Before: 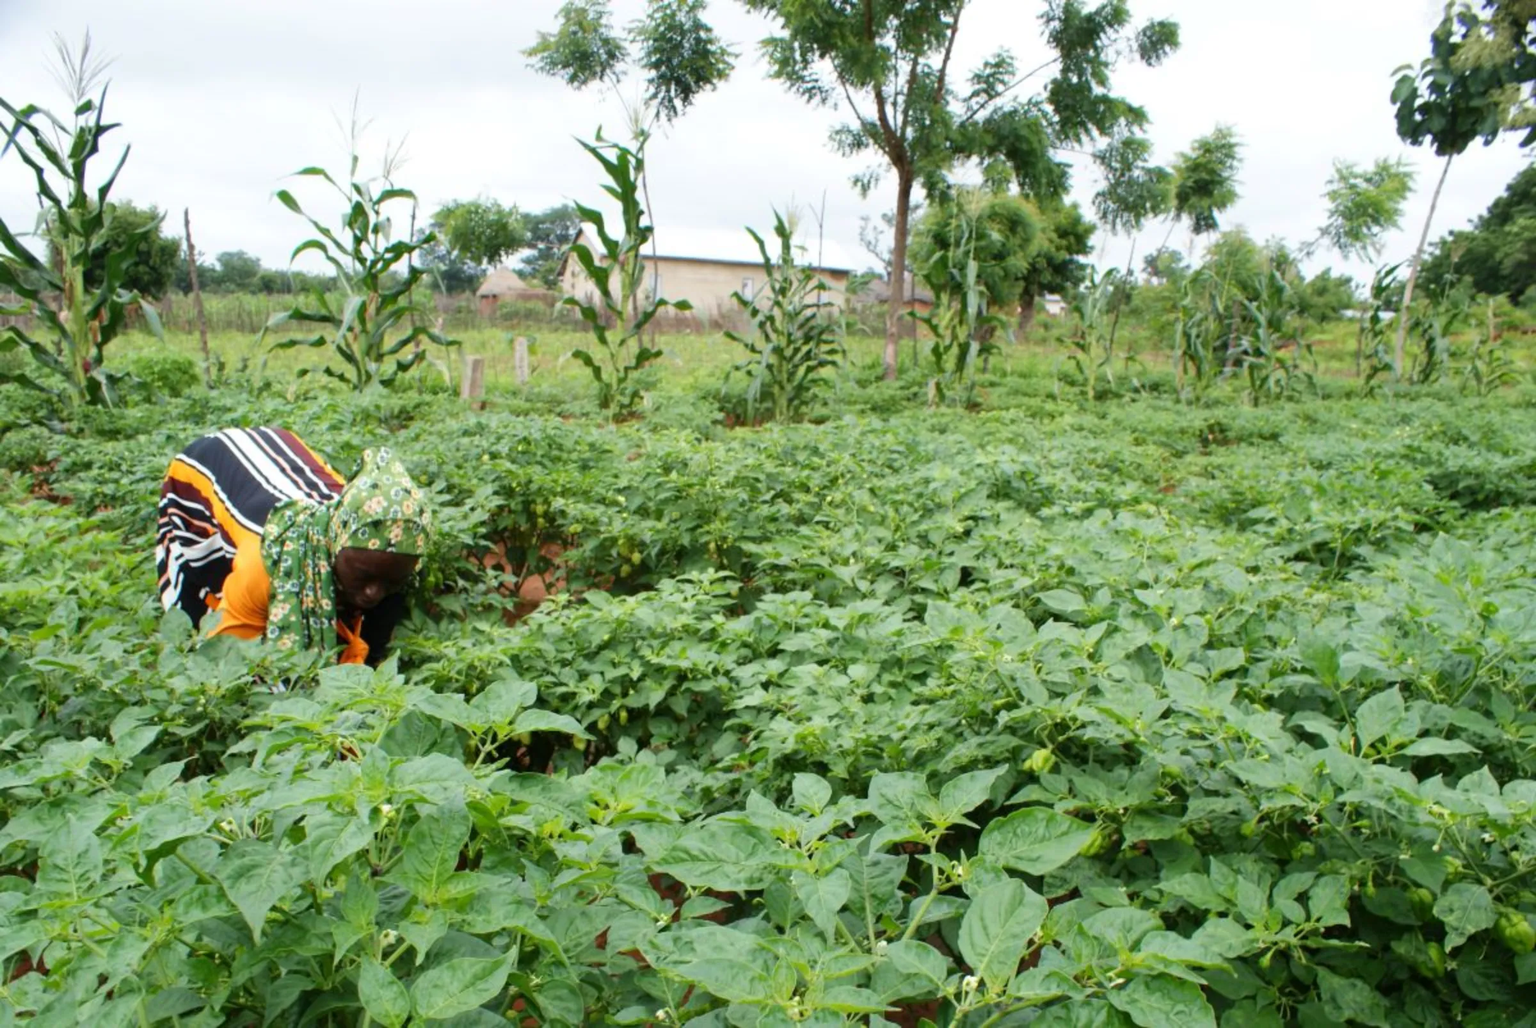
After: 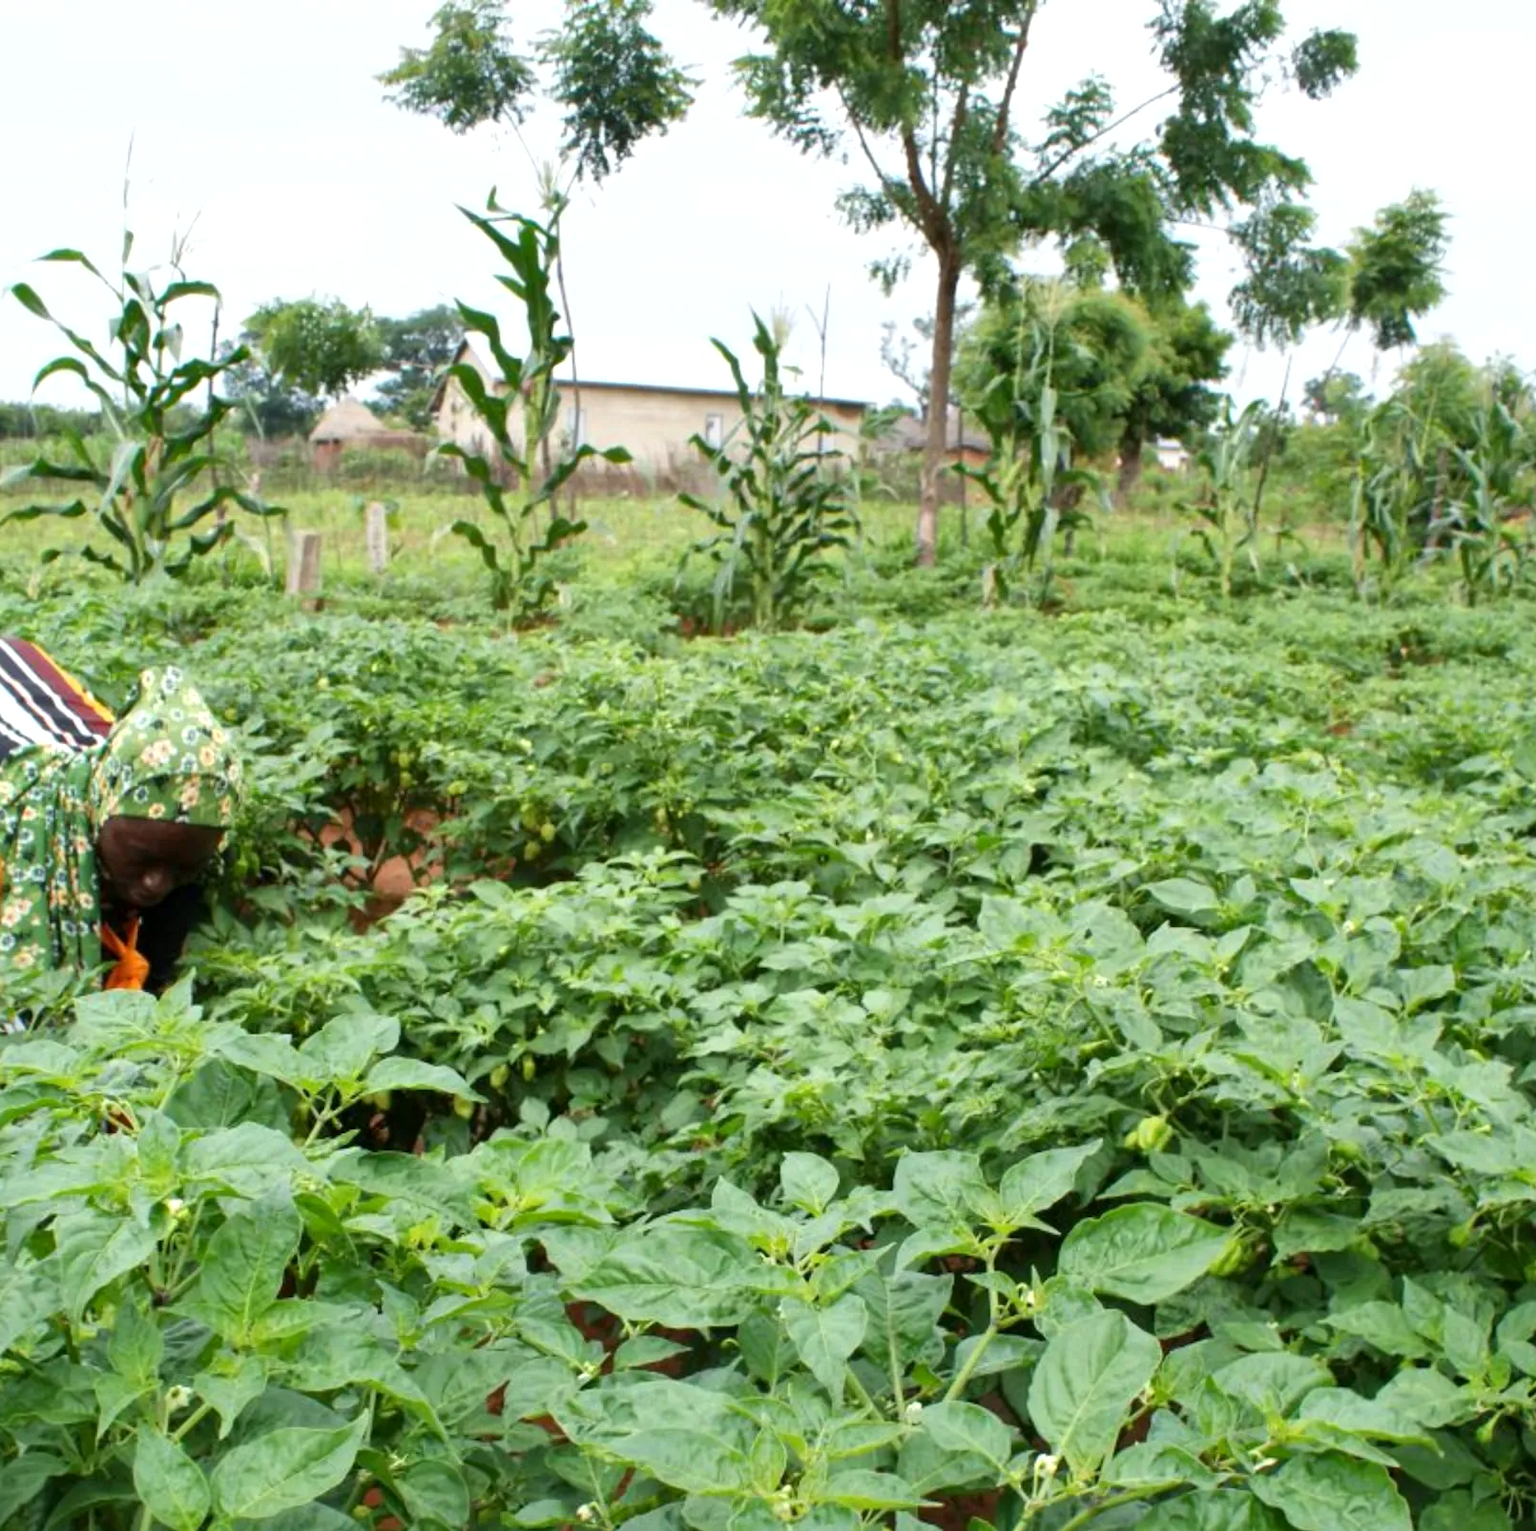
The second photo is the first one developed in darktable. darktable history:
exposure: exposure 0.2 EV, compensate exposure bias true, compensate highlight preservation false
shadows and highlights: shadows 36.95, highlights -27.62, soften with gaussian
local contrast: mode bilateral grid, contrast 20, coarseness 49, detail 119%, midtone range 0.2
crop and rotate: left 17.52%, right 15.372%
